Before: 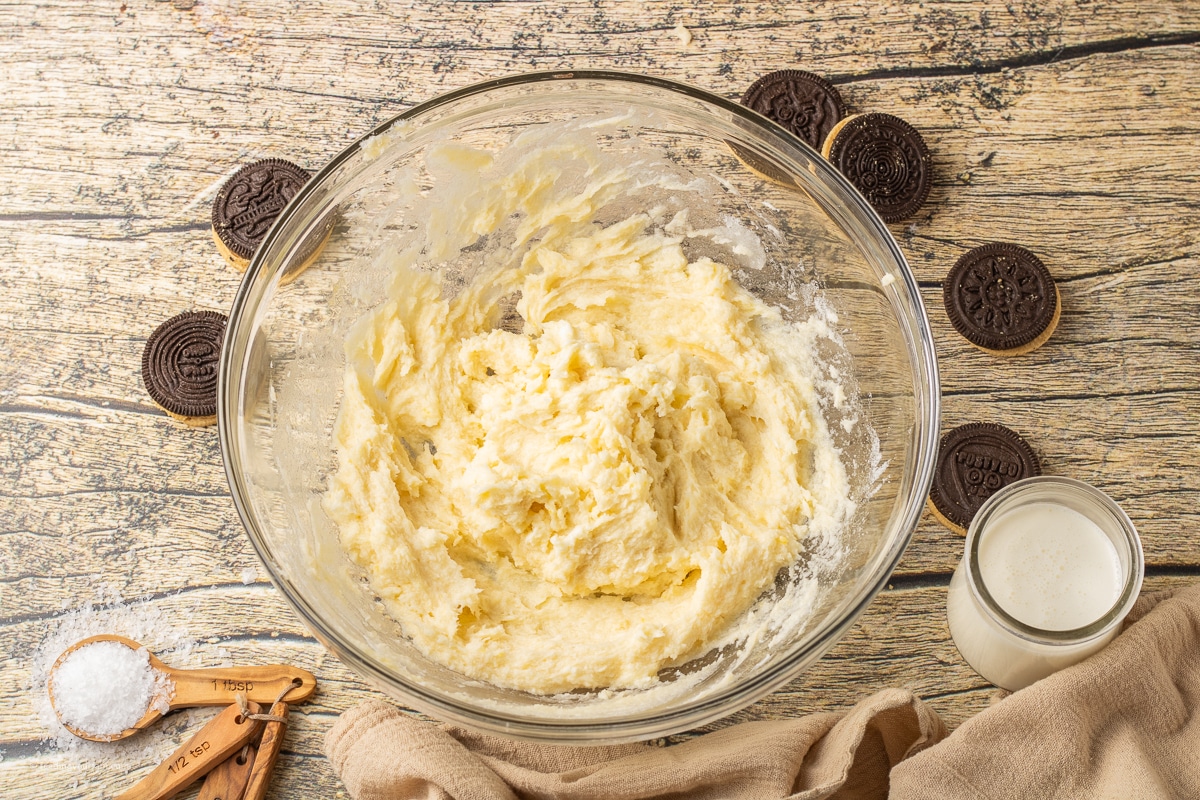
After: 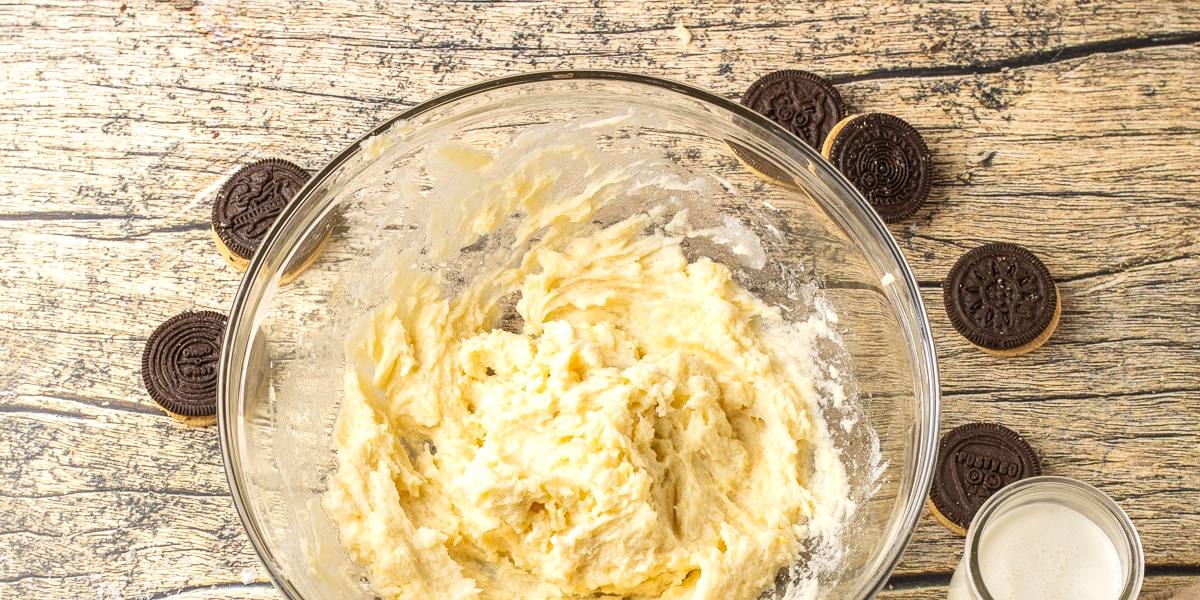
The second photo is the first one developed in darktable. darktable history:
crop: bottom 24.986%
exposure: exposure 0.259 EV, compensate highlight preservation false
shadows and highlights: shadows 36.26, highlights -27.28, highlights color adjustment 49.41%, soften with gaussian
